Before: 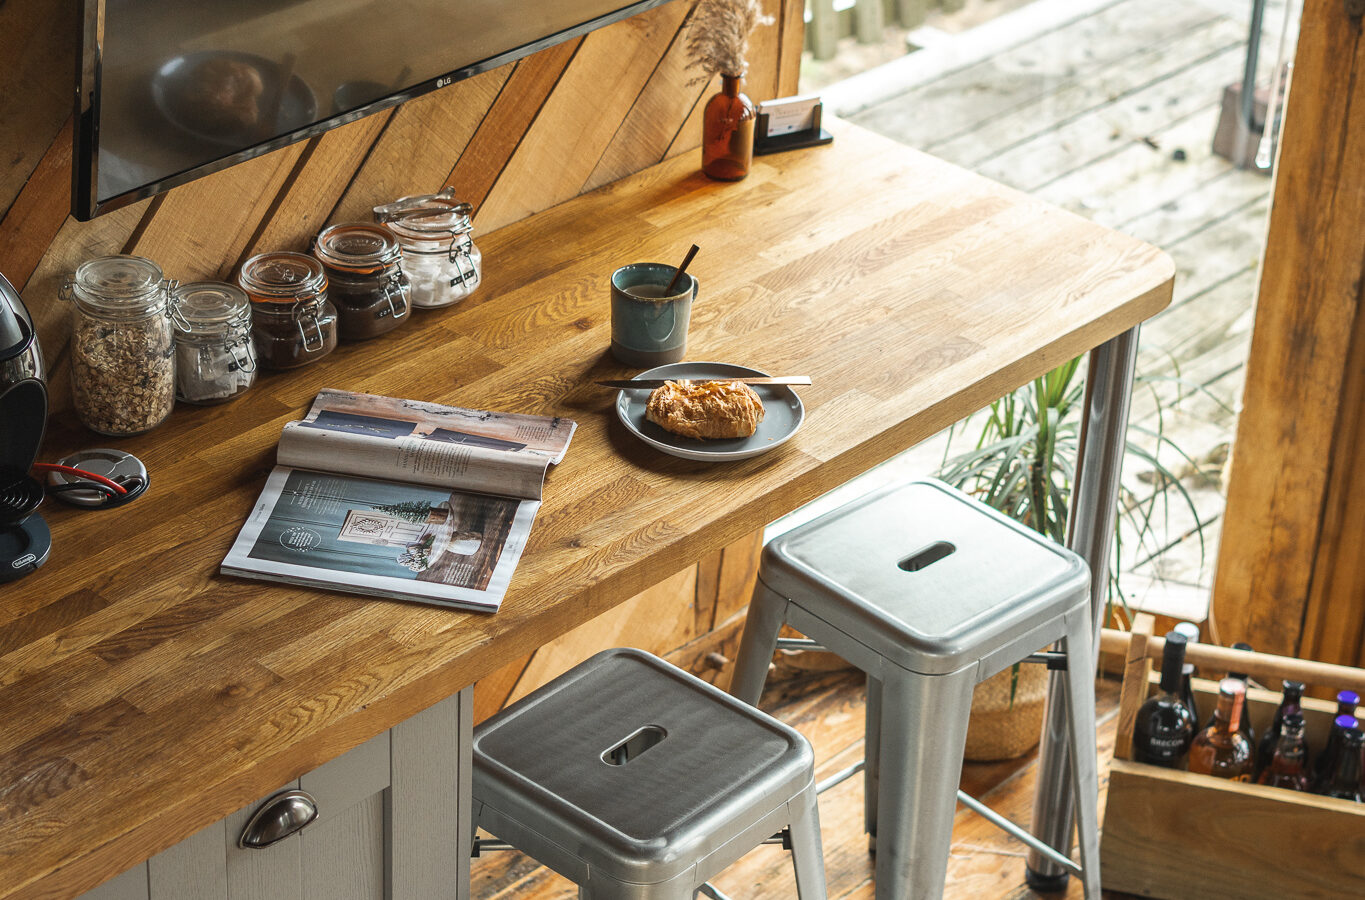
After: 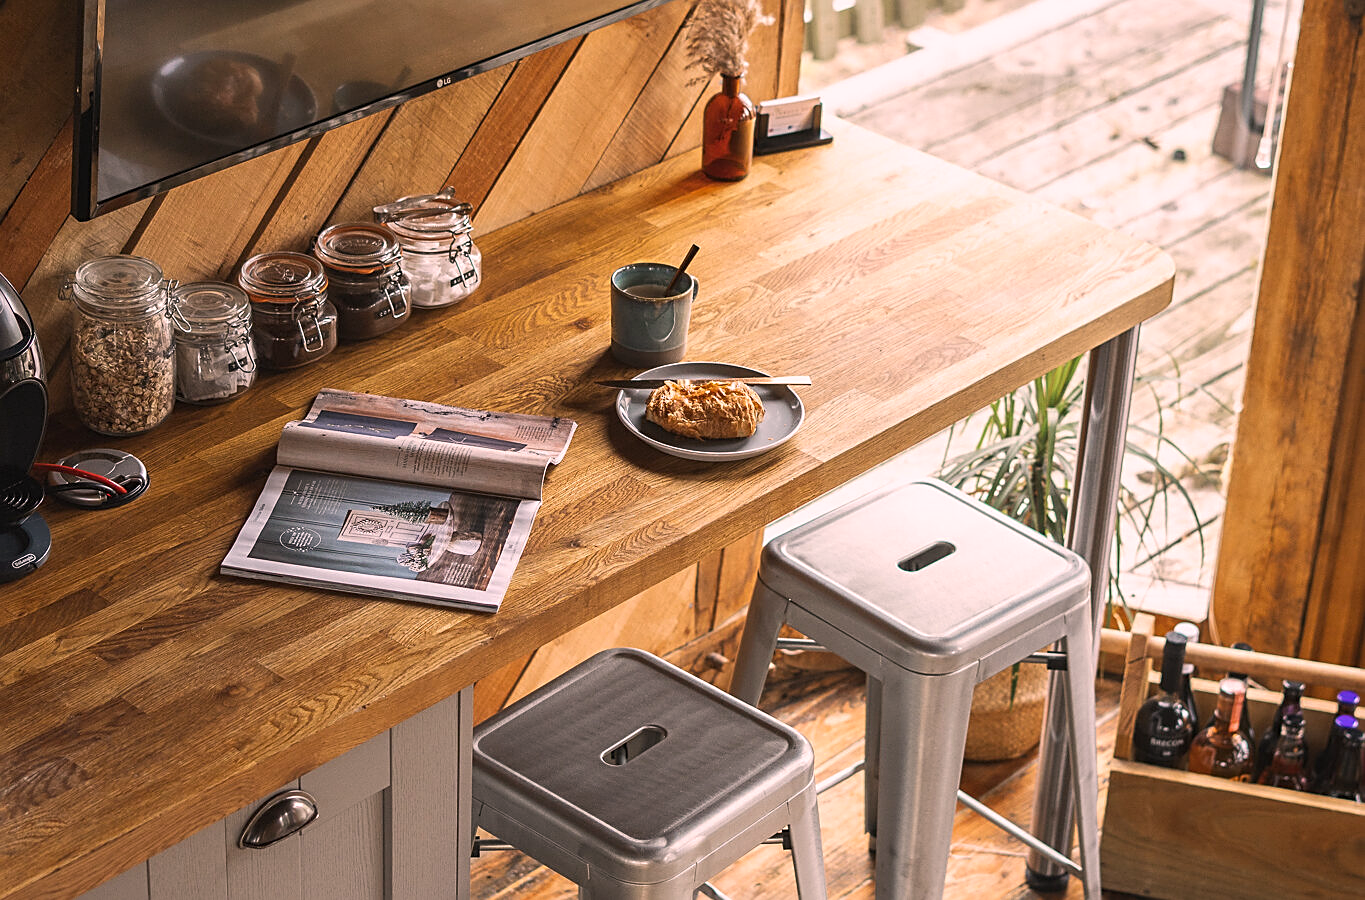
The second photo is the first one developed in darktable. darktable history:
sharpen: on, module defaults
color correction: highlights a* 14.71, highlights b* 4.72
